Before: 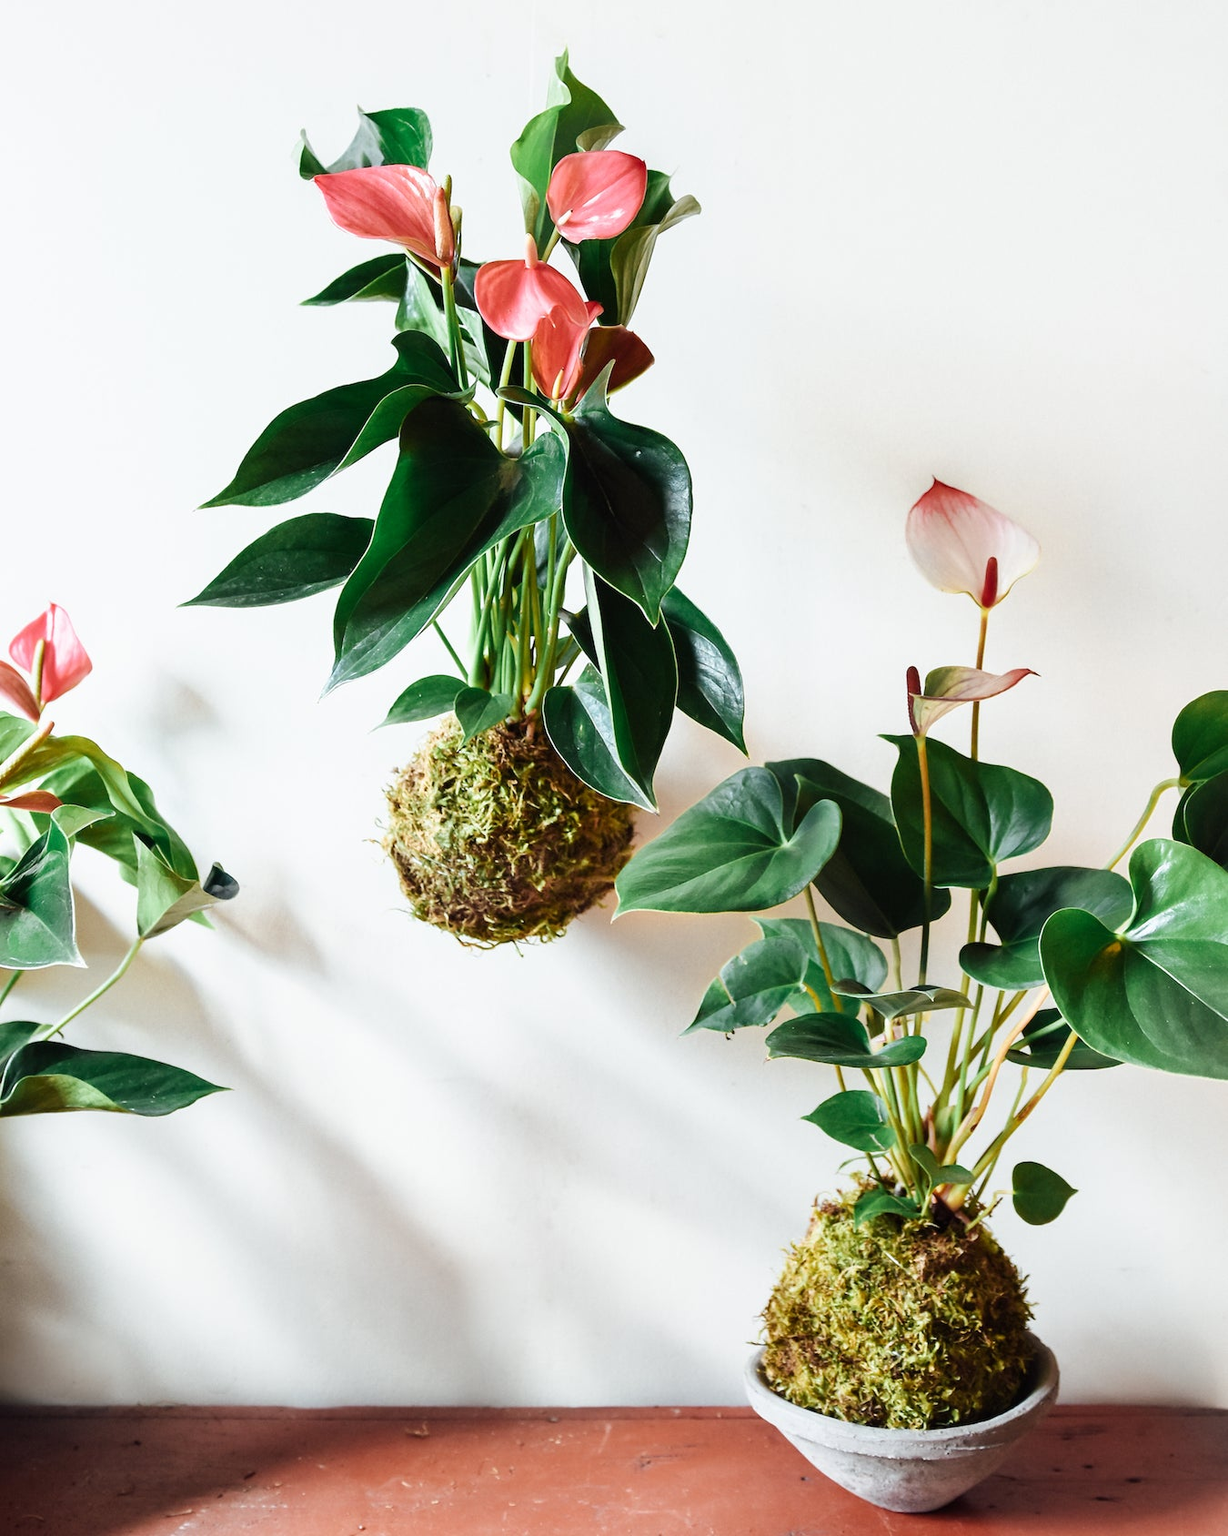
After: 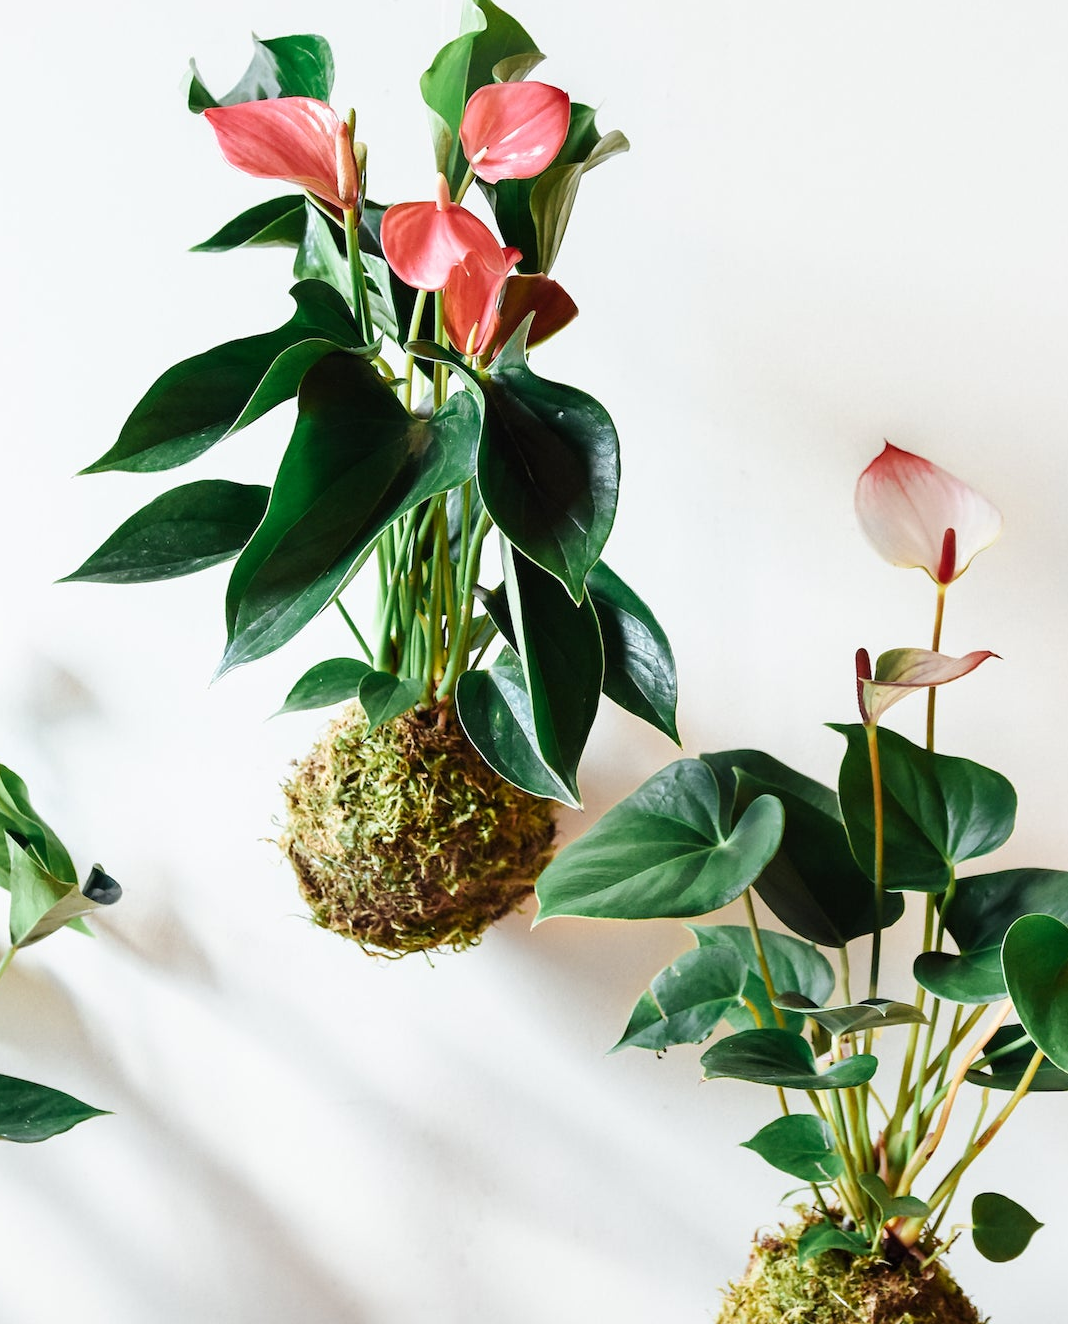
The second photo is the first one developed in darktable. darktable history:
crop and rotate: left 10.446%, top 4.982%, right 10.431%, bottom 16.534%
